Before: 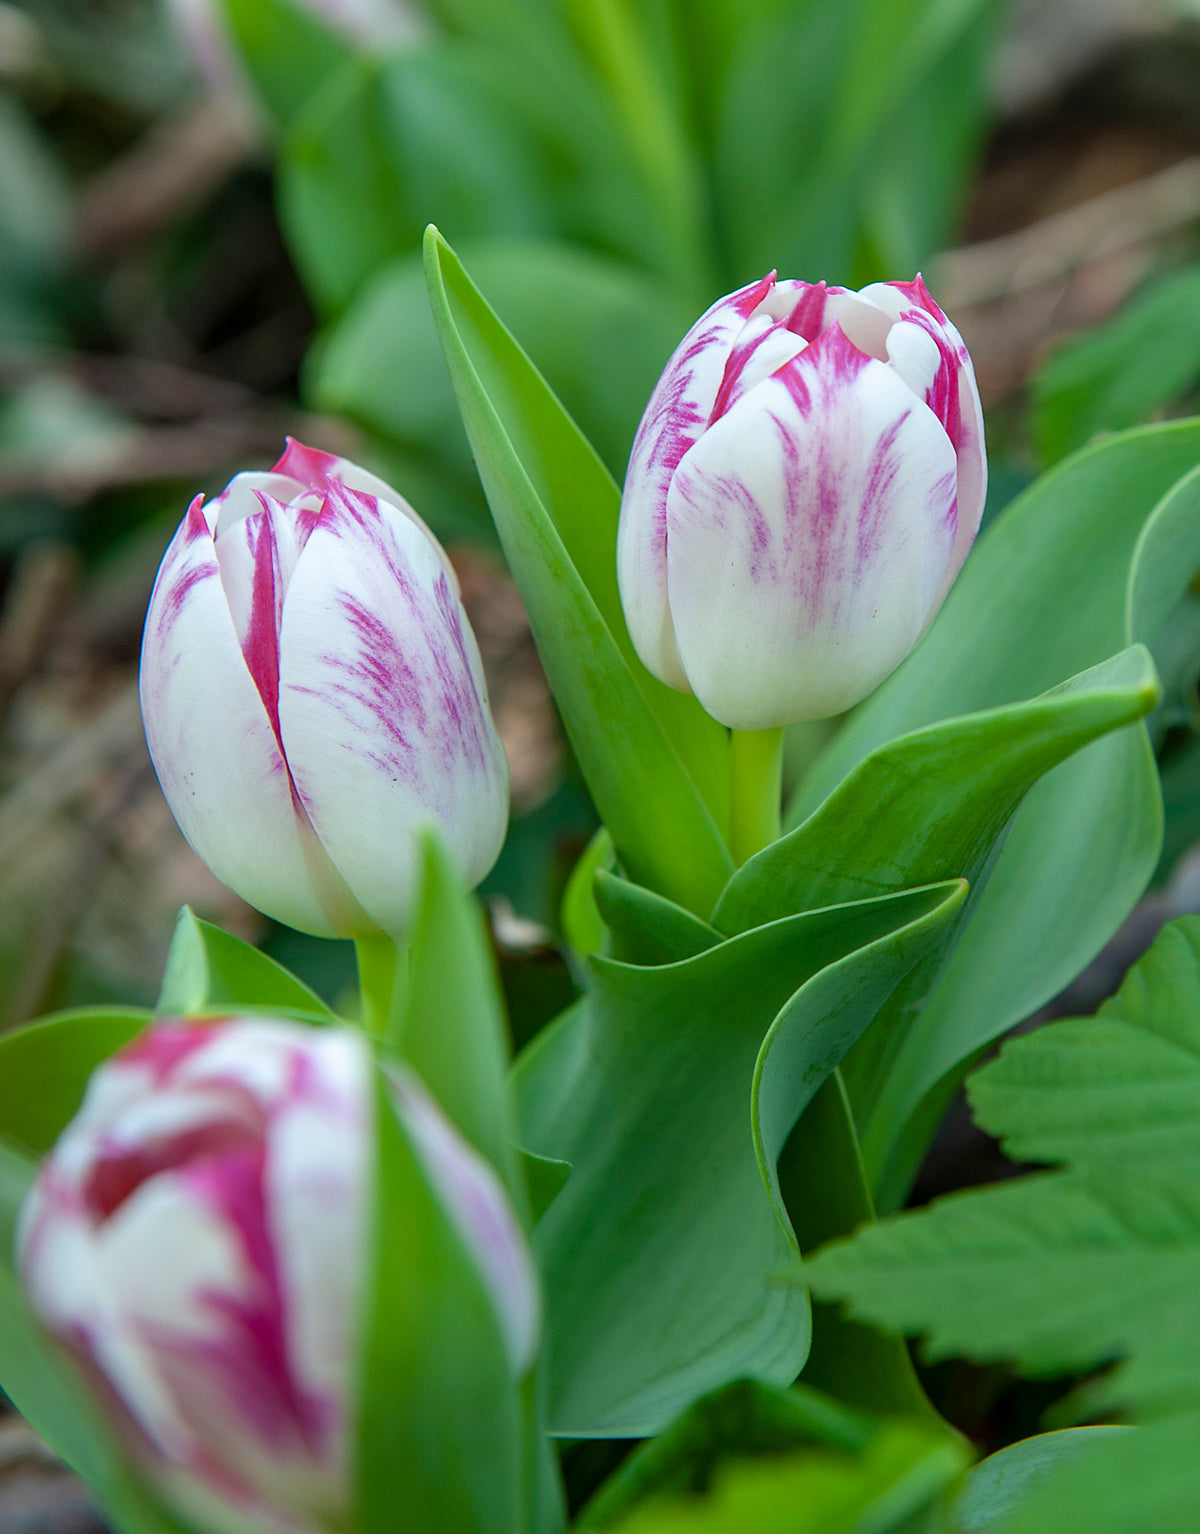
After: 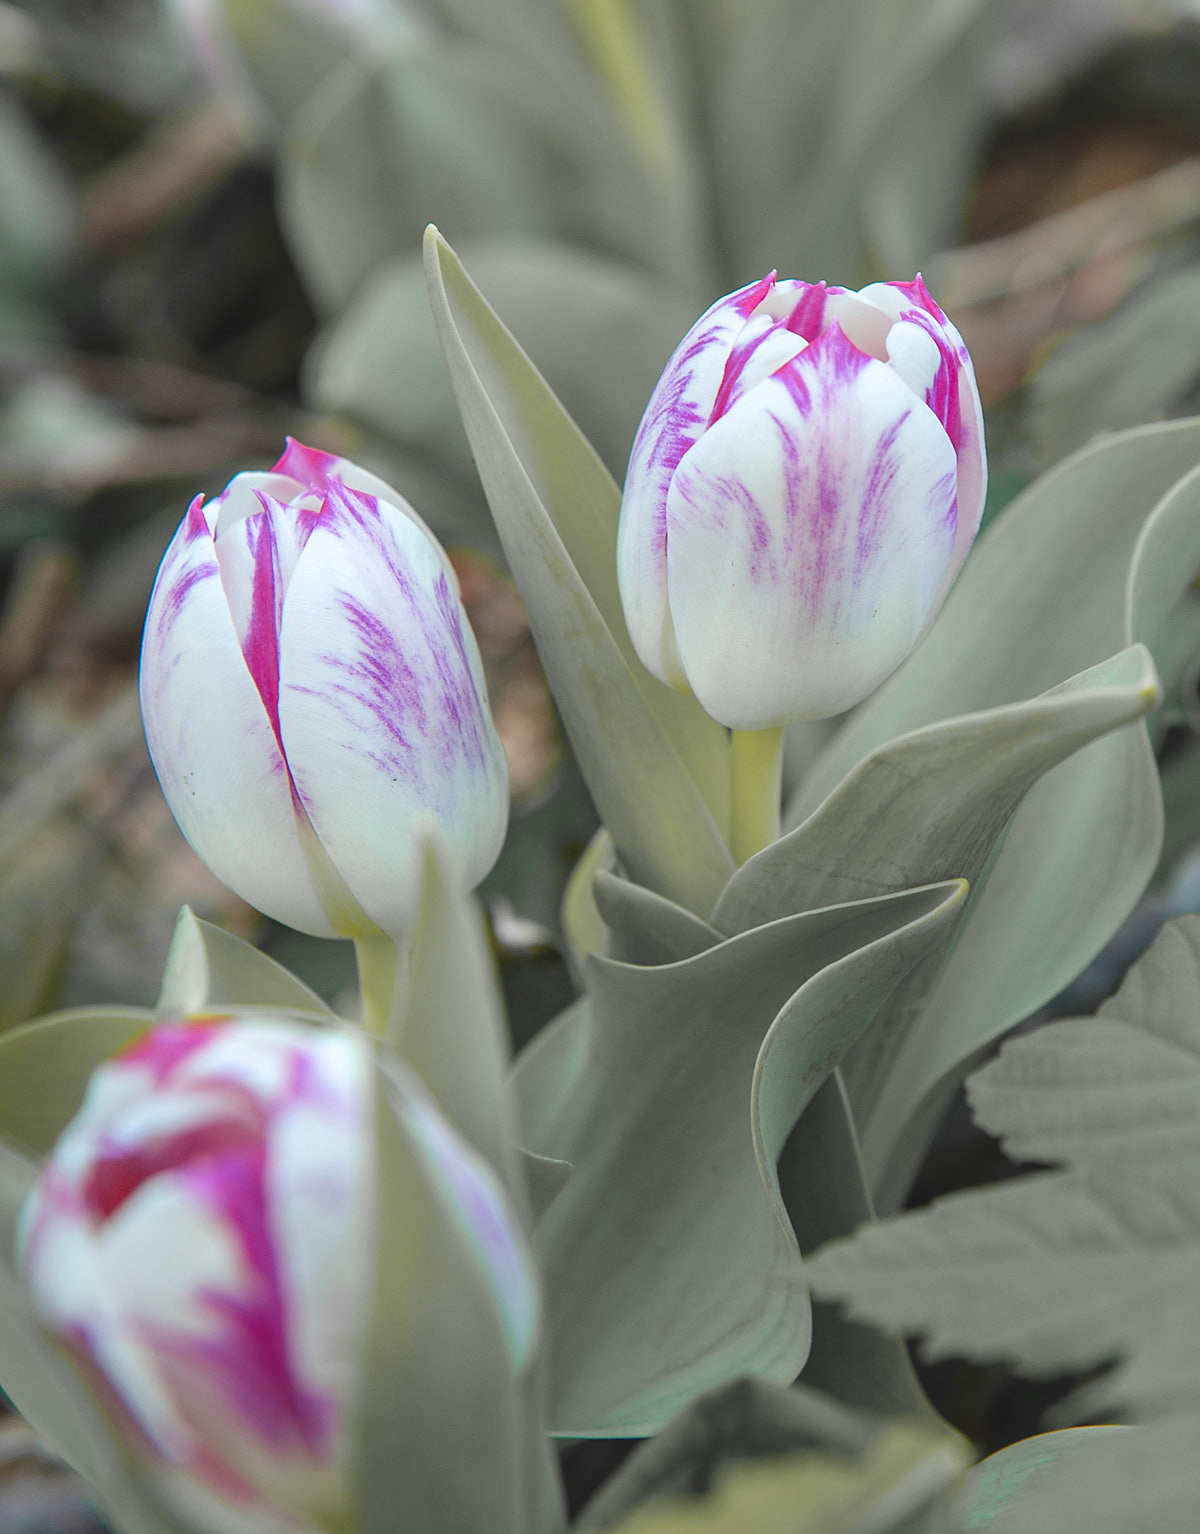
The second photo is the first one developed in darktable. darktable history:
color balance: lift [1.007, 1, 1, 1], gamma [1.097, 1, 1, 1]
color zones: curves: ch1 [(0.29, 0.492) (0.373, 0.185) (0.509, 0.481)]; ch2 [(0.25, 0.462) (0.749, 0.457)], mix 40.67%
